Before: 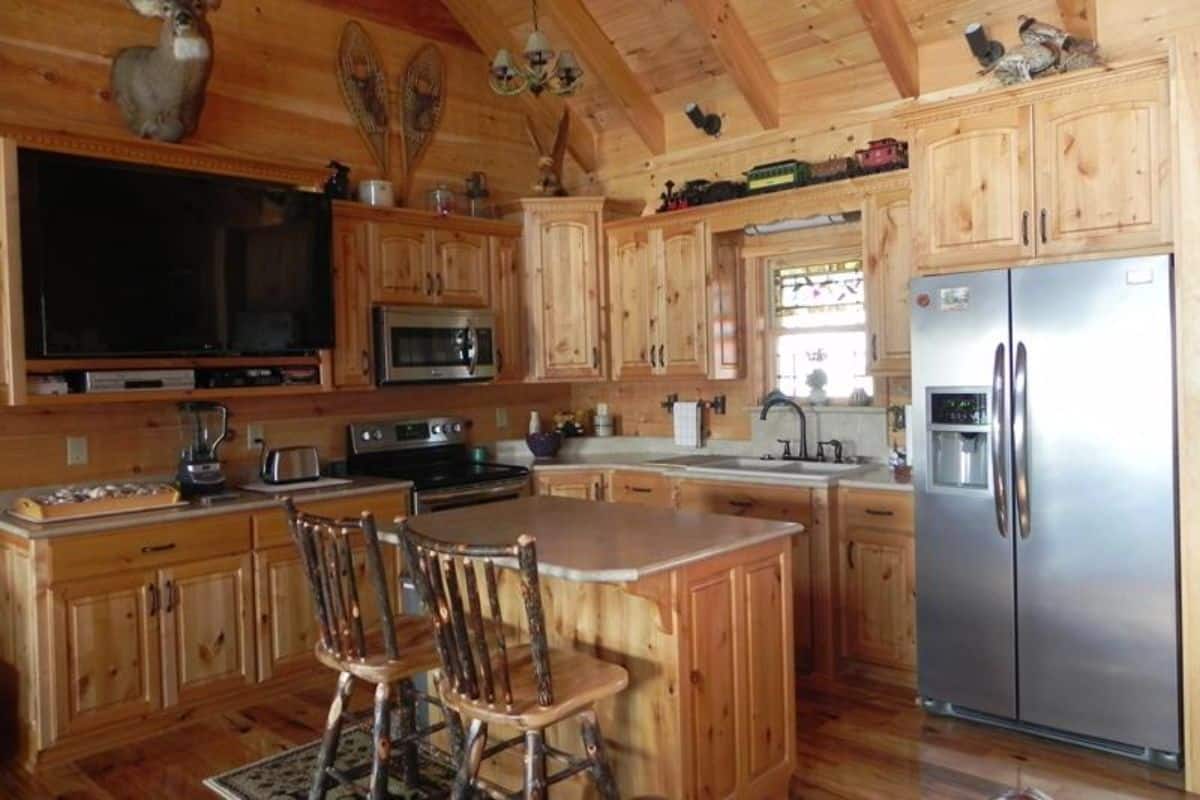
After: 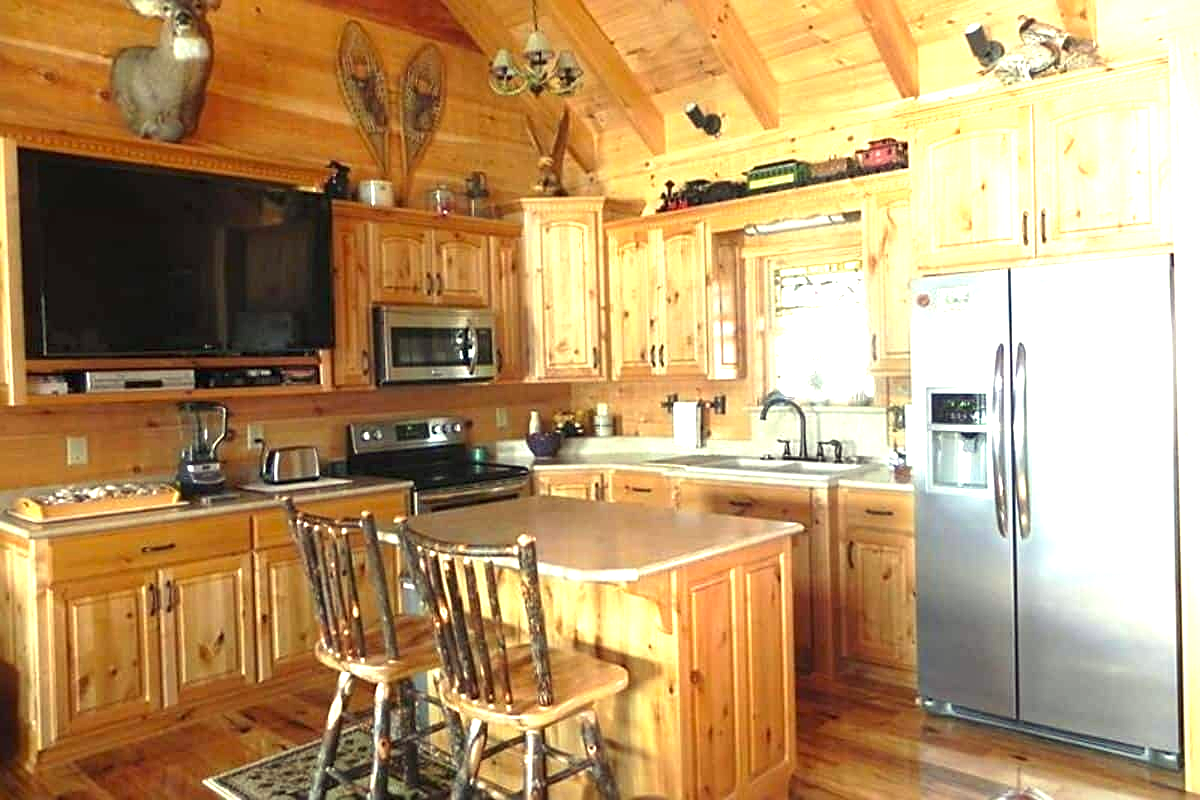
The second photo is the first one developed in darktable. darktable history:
exposure: black level correction 0, exposure 1.49 EV, compensate exposure bias true, compensate highlight preservation false
sharpen: radius 1.955
tone equalizer: on, module defaults
color correction: highlights a* -5.85, highlights b* 10.86
